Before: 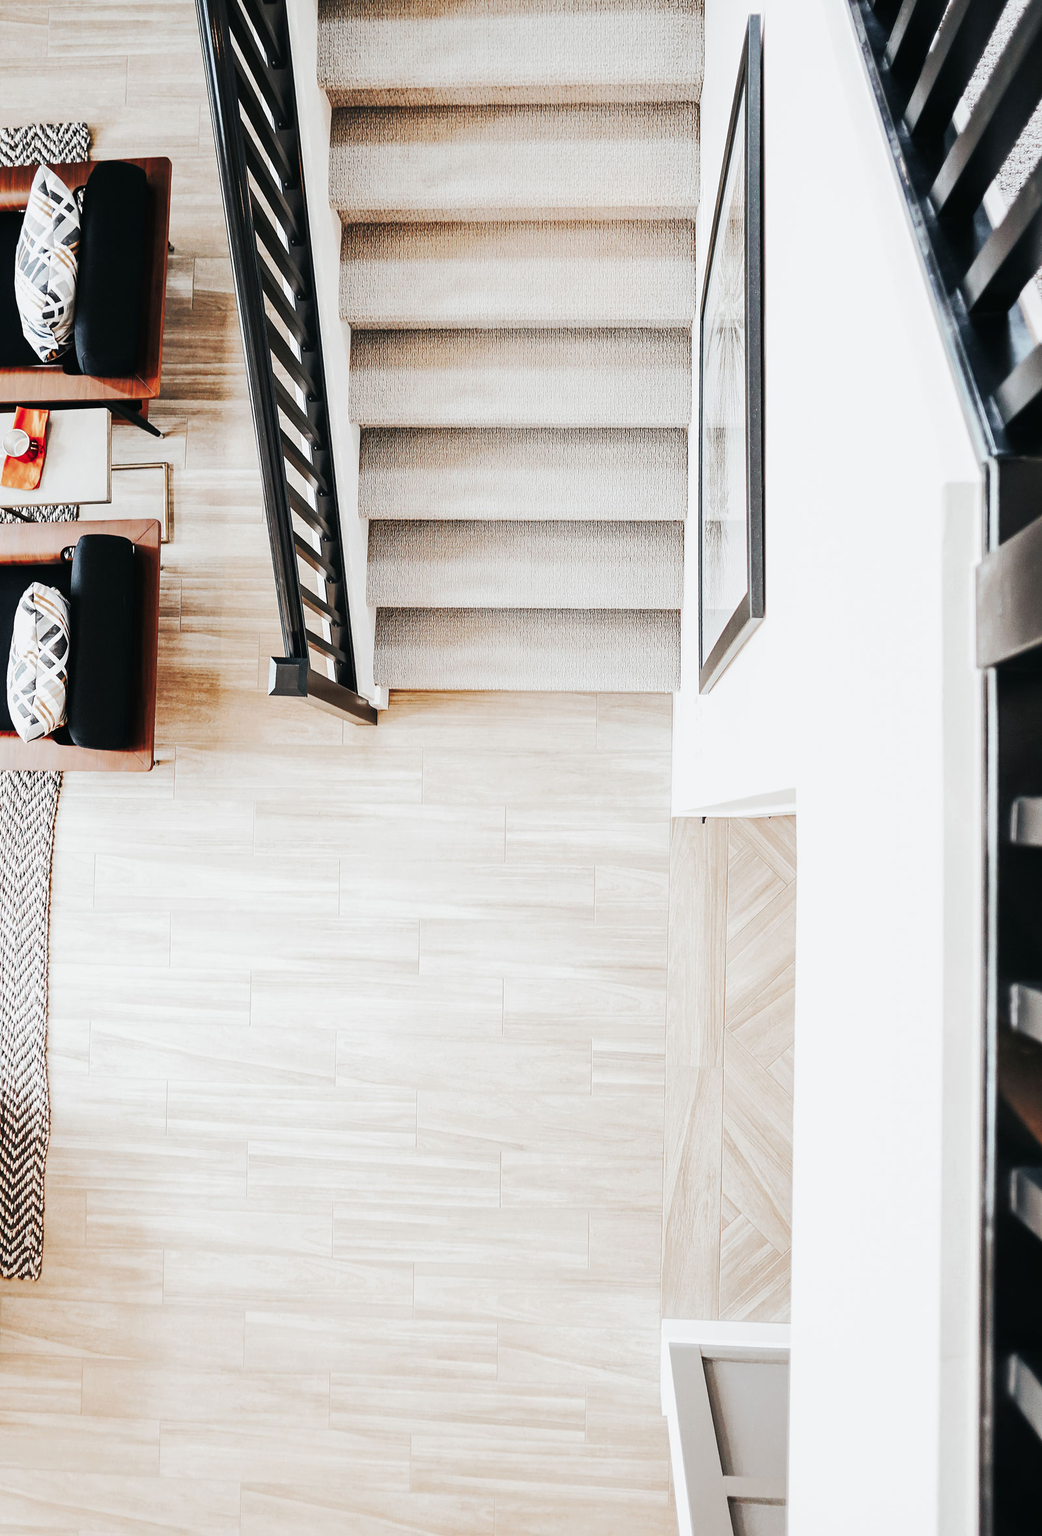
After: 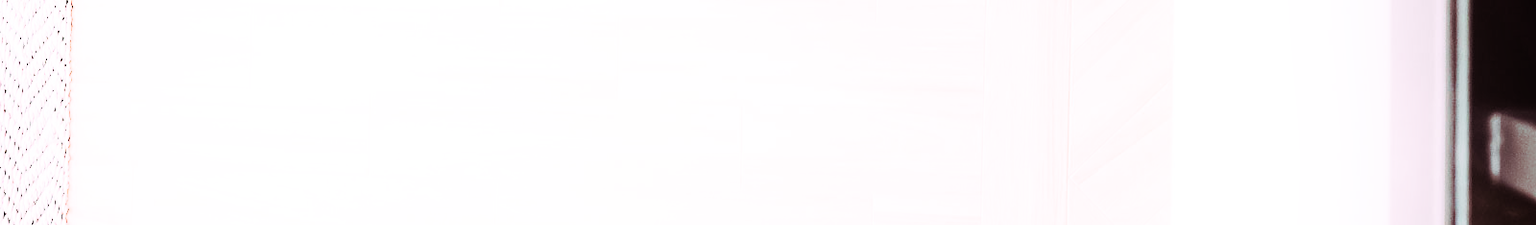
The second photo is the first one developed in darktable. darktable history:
crop and rotate: top 59.084%, bottom 30.916%
shadows and highlights: shadows -90, highlights 90, soften with gaussian
split-toning: highlights › hue 298.8°, highlights › saturation 0.73, compress 41.76%
